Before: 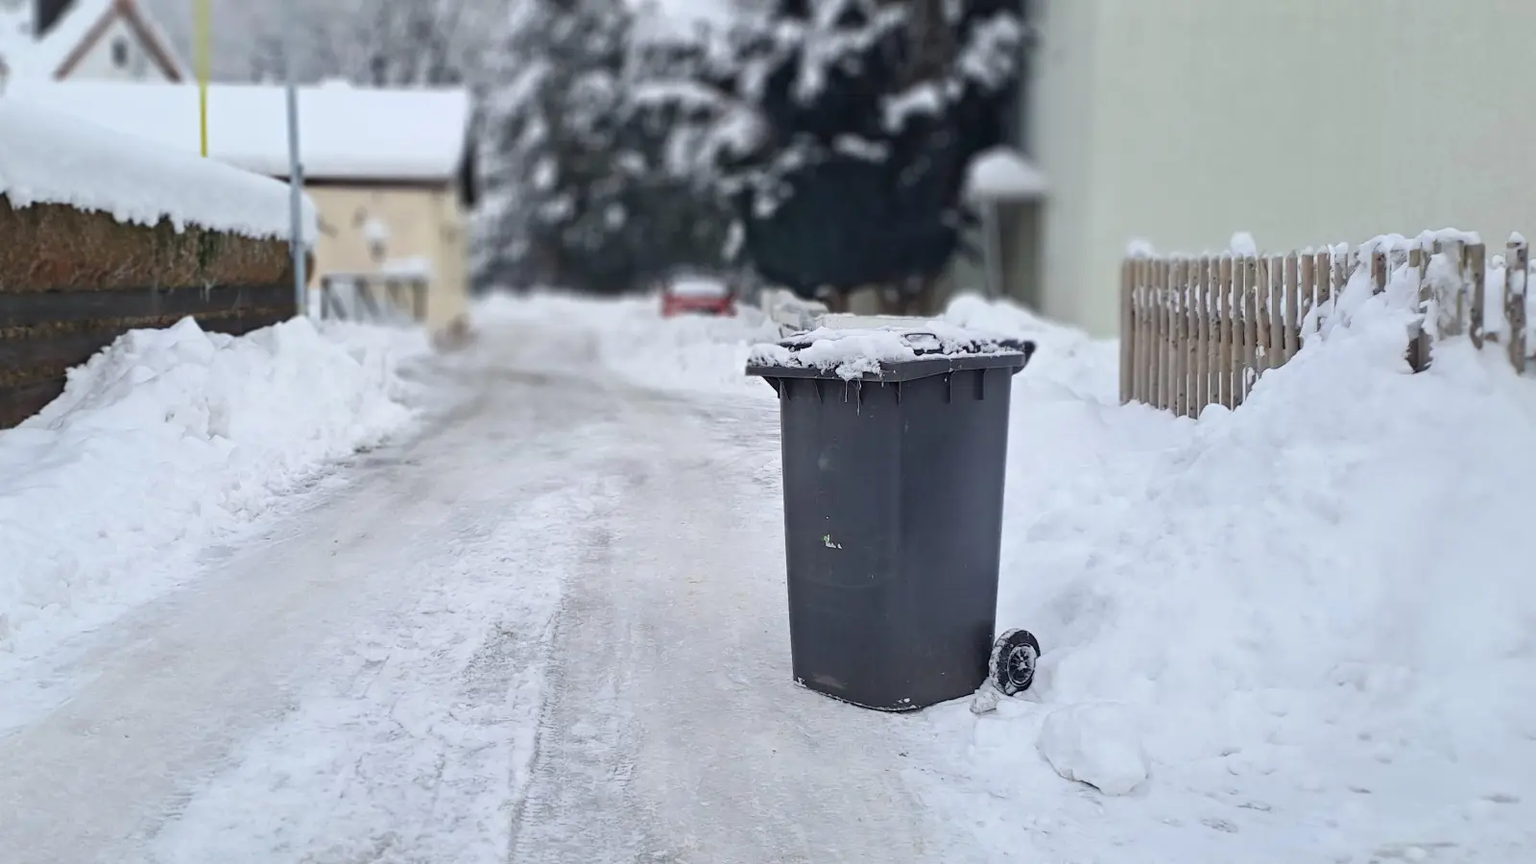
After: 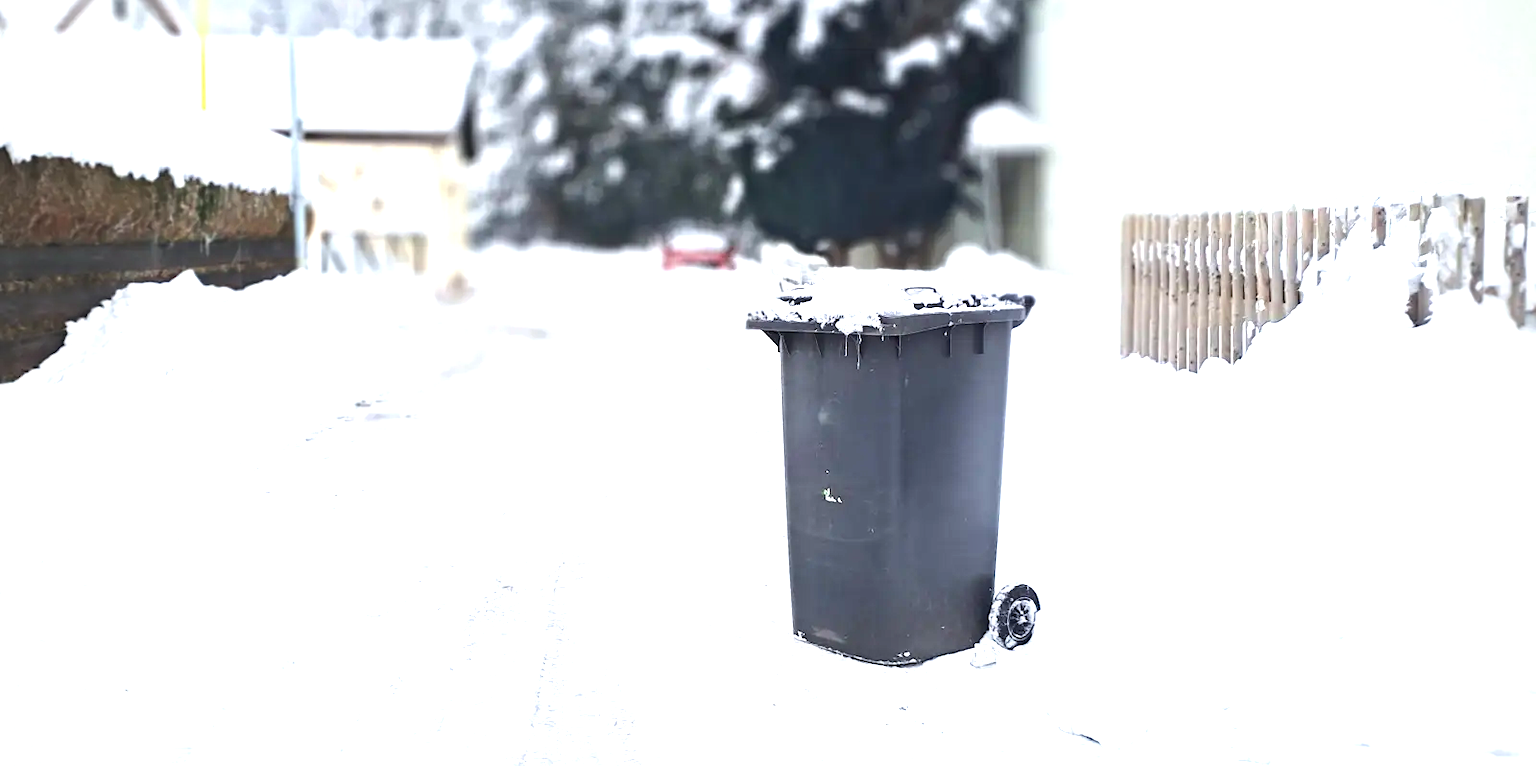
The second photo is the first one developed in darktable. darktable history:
crop and rotate: top 5.431%, bottom 5.89%
exposure: black level correction 0, exposure 1.199 EV, compensate highlight preservation false
vignetting: fall-off radius 61.17%
tone equalizer: -8 EV 0 EV, -7 EV 0.001 EV, -6 EV -0.002 EV, -5 EV -0.016 EV, -4 EV -0.075 EV, -3 EV -0.196 EV, -2 EV -0.274 EV, -1 EV 0.108 EV, +0 EV 0.303 EV
